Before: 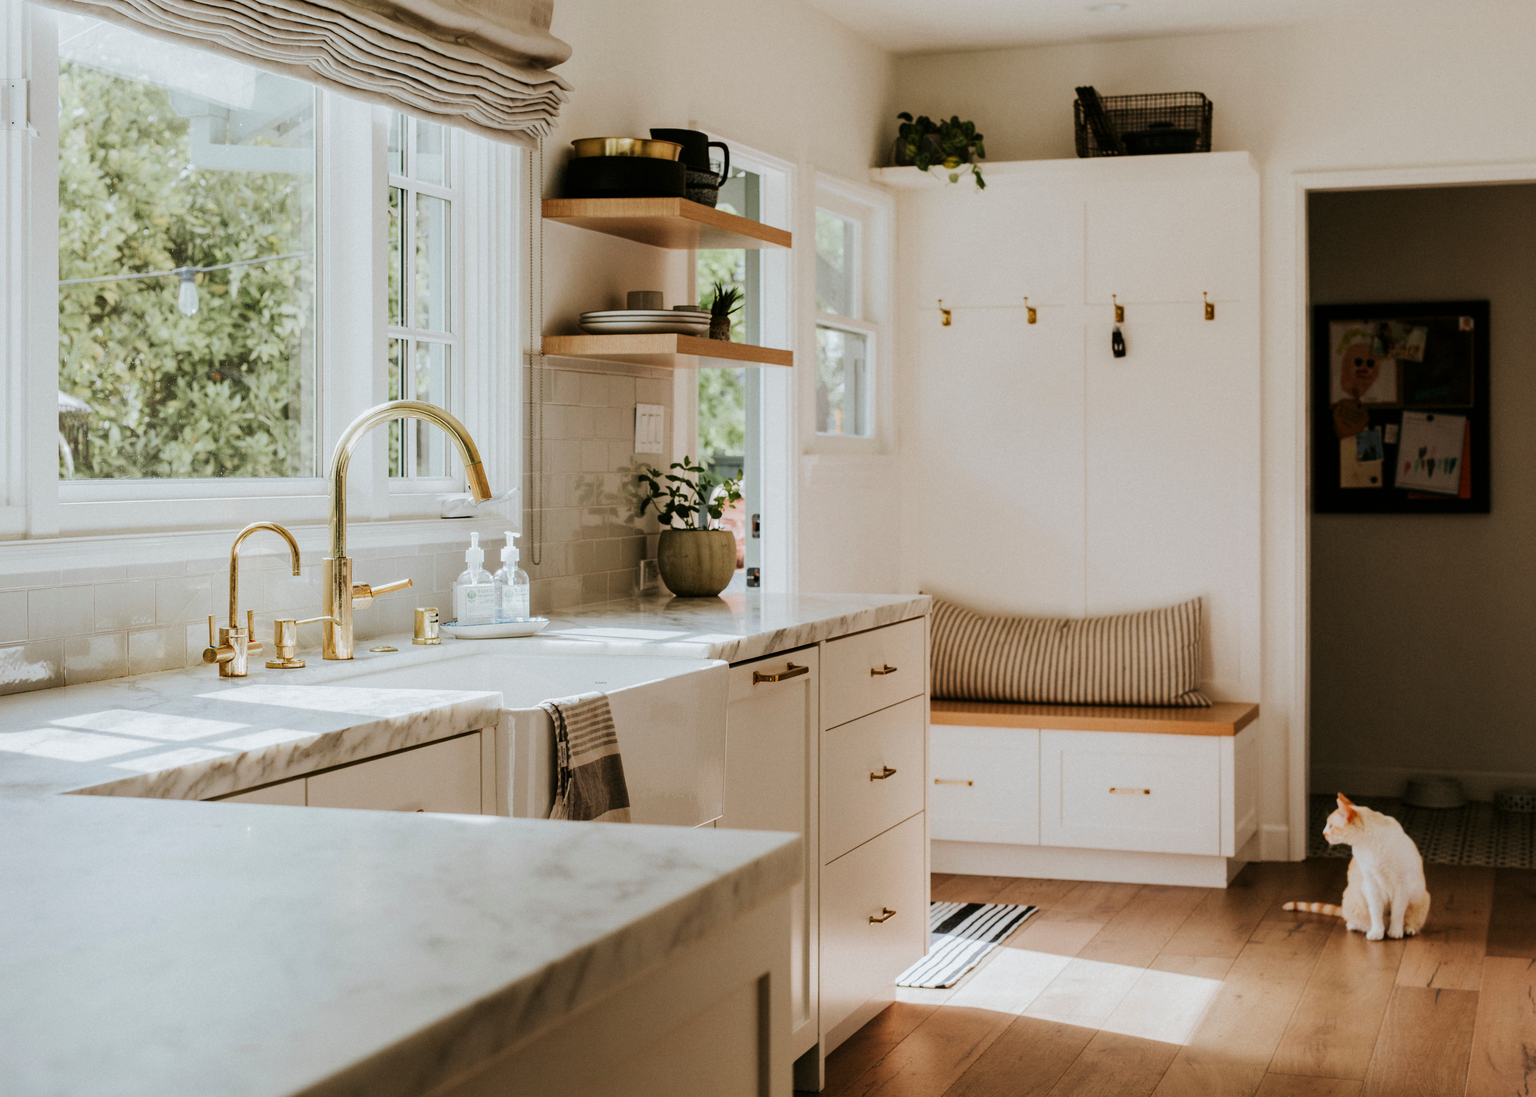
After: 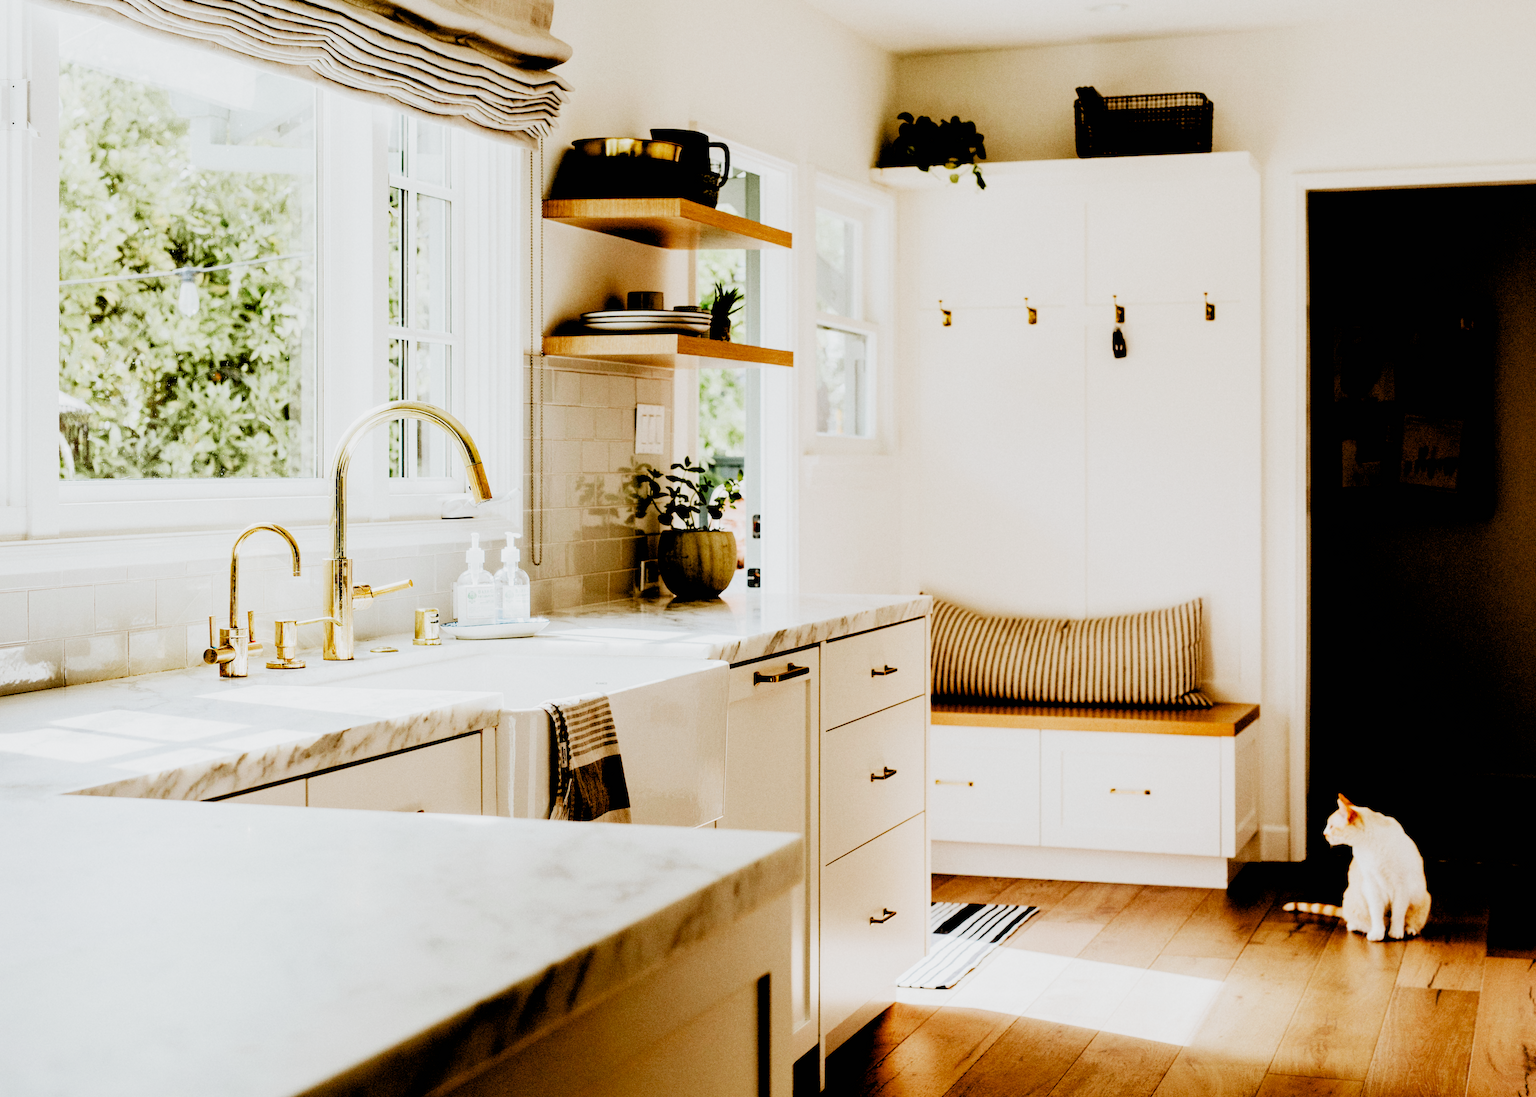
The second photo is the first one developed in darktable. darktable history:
sigmoid: contrast 1.6, skew -0.2, preserve hue 0%, red attenuation 0.1, red rotation 0.035, green attenuation 0.1, green rotation -0.017, blue attenuation 0.15, blue rotation -0.052, base primaries Rec2020
exposure: black level correction 0.035, exposure 0.9 EV, compensate highlight preservation false
